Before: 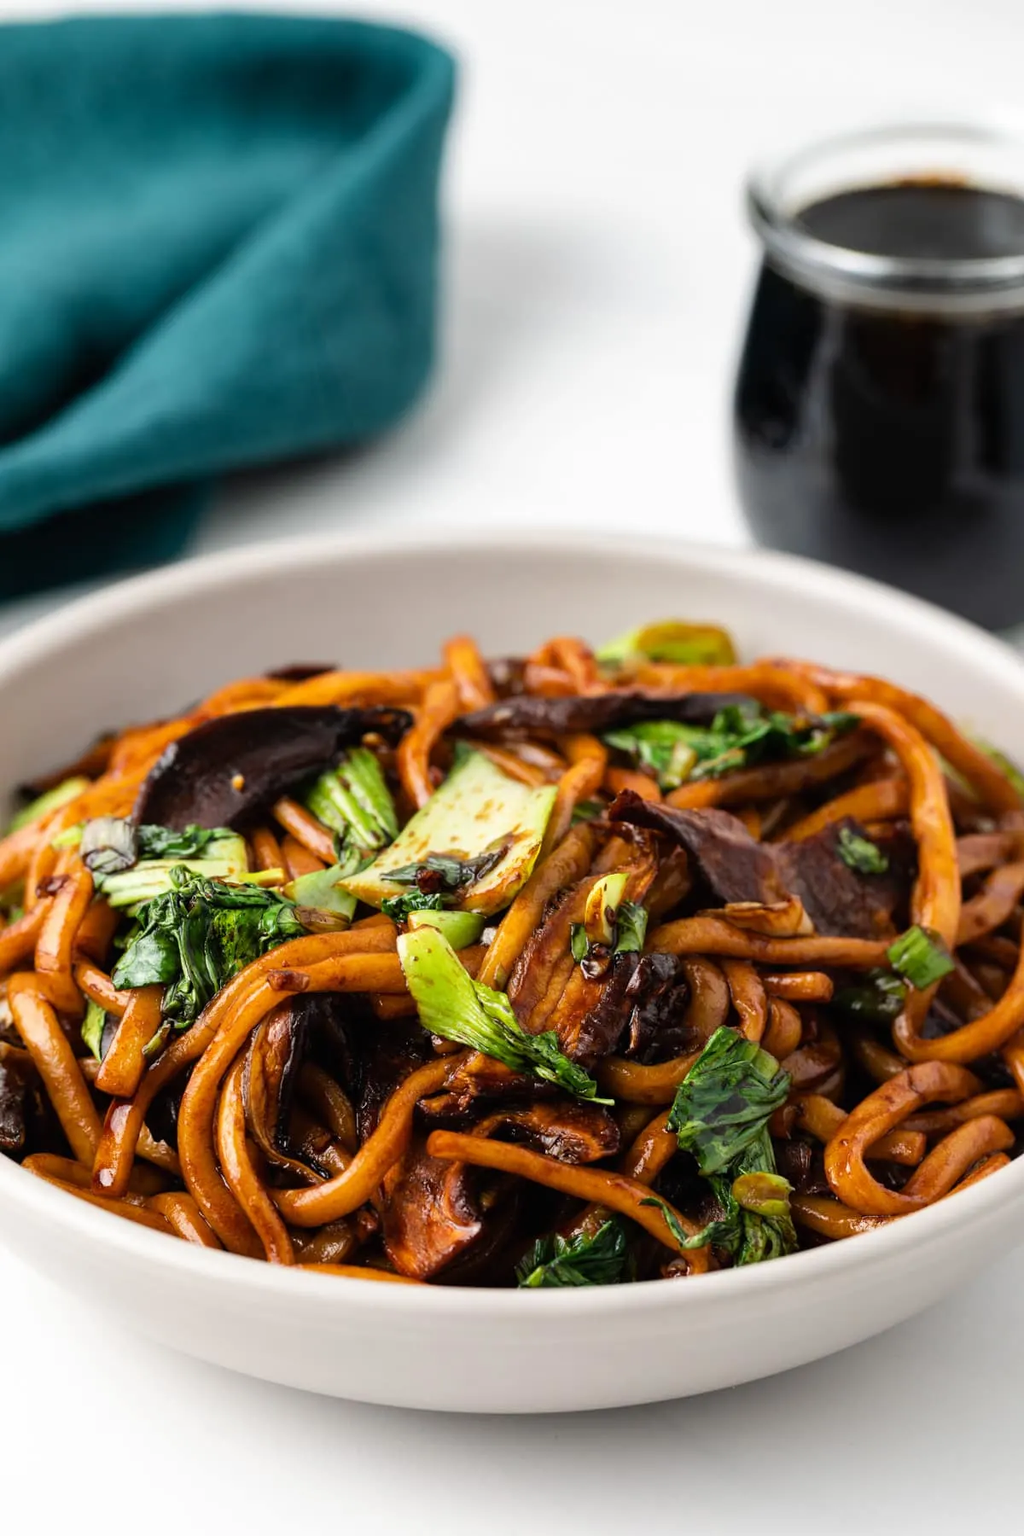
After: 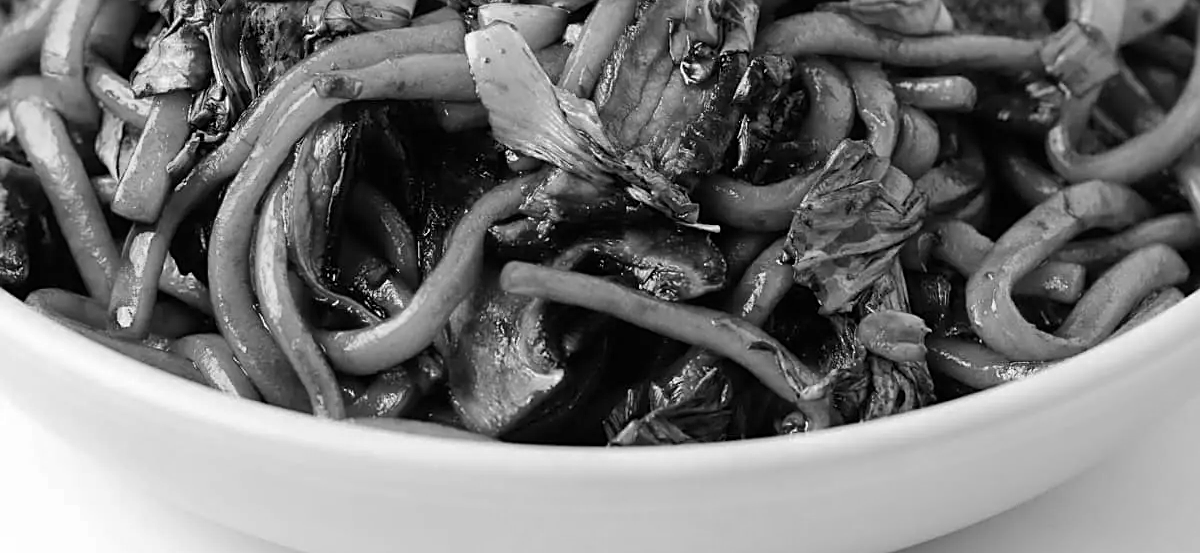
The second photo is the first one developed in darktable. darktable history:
sharpen: radius 1.95
crop and rotate: top 59.058%, bottom 10.169%
color zones: curves: ch0 [(0, 0.613) (0.01, 0.613) (0.245, 0.448) (0.498, 0.529) (0.642, 0.665) (0.879, 0.777) (0.99, 0.613)]; ch1 [(0, 0) (0.143, 0) (0.286, 0) (0.429, 0) (0.571, 0) (0.714, 0) (0.857, 0)]
base curve: curves: ch0 [(0, 0) (0.262, 0.32) (0.722, 0.705) (1, 1)], preserve colors none
